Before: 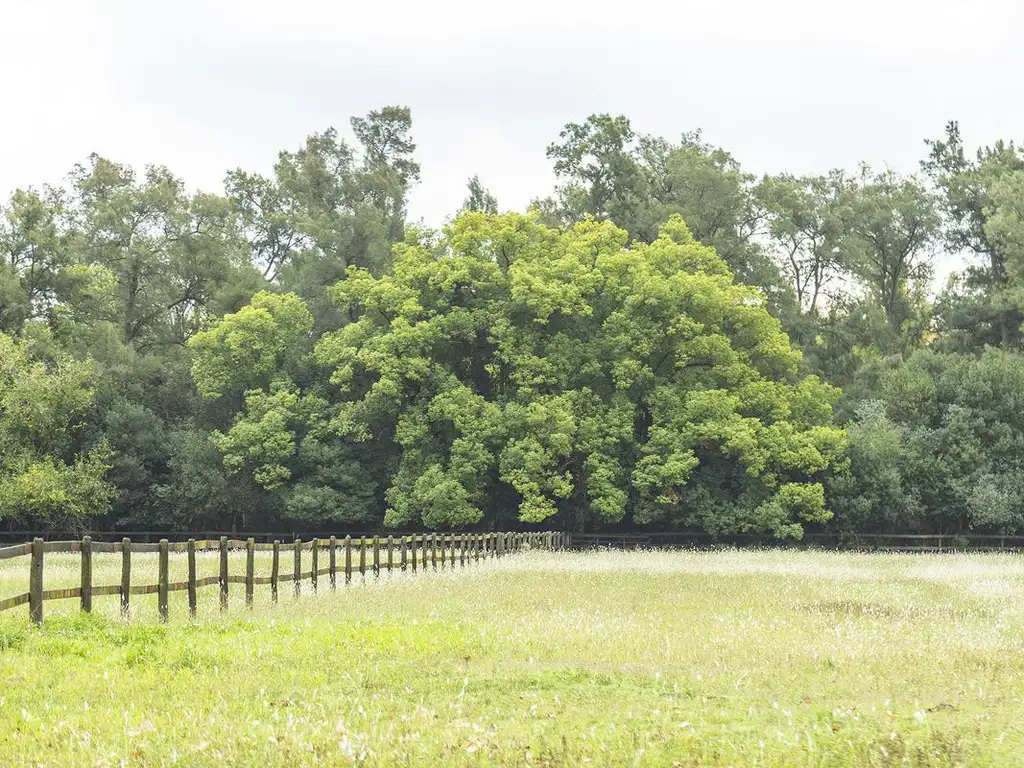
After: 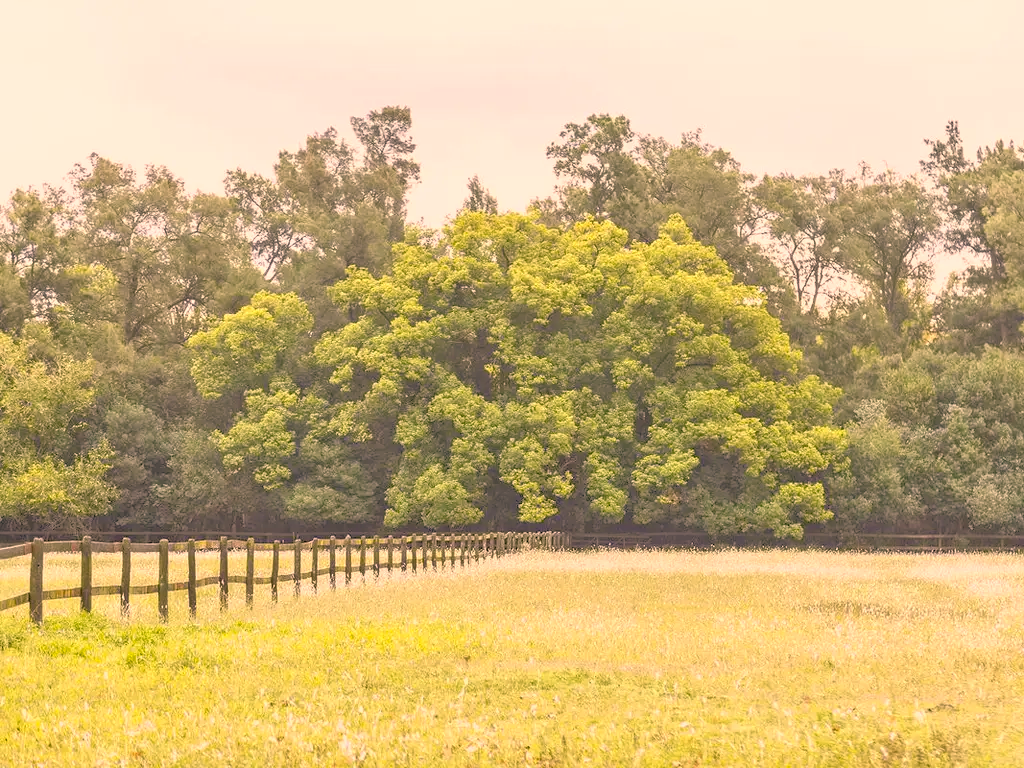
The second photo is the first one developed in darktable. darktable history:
tone equalizer: -7 EV 0.147 EV, -6 EV 0.635 EV, -5 EV 1.12 EV, -4 EV 1.36 EV, -3 EV 1.13 EV, -2 EV 0.6 EV, -1 EV 0.147 EV
color correction: highlights a* 20.83, highlights b* 19.84
